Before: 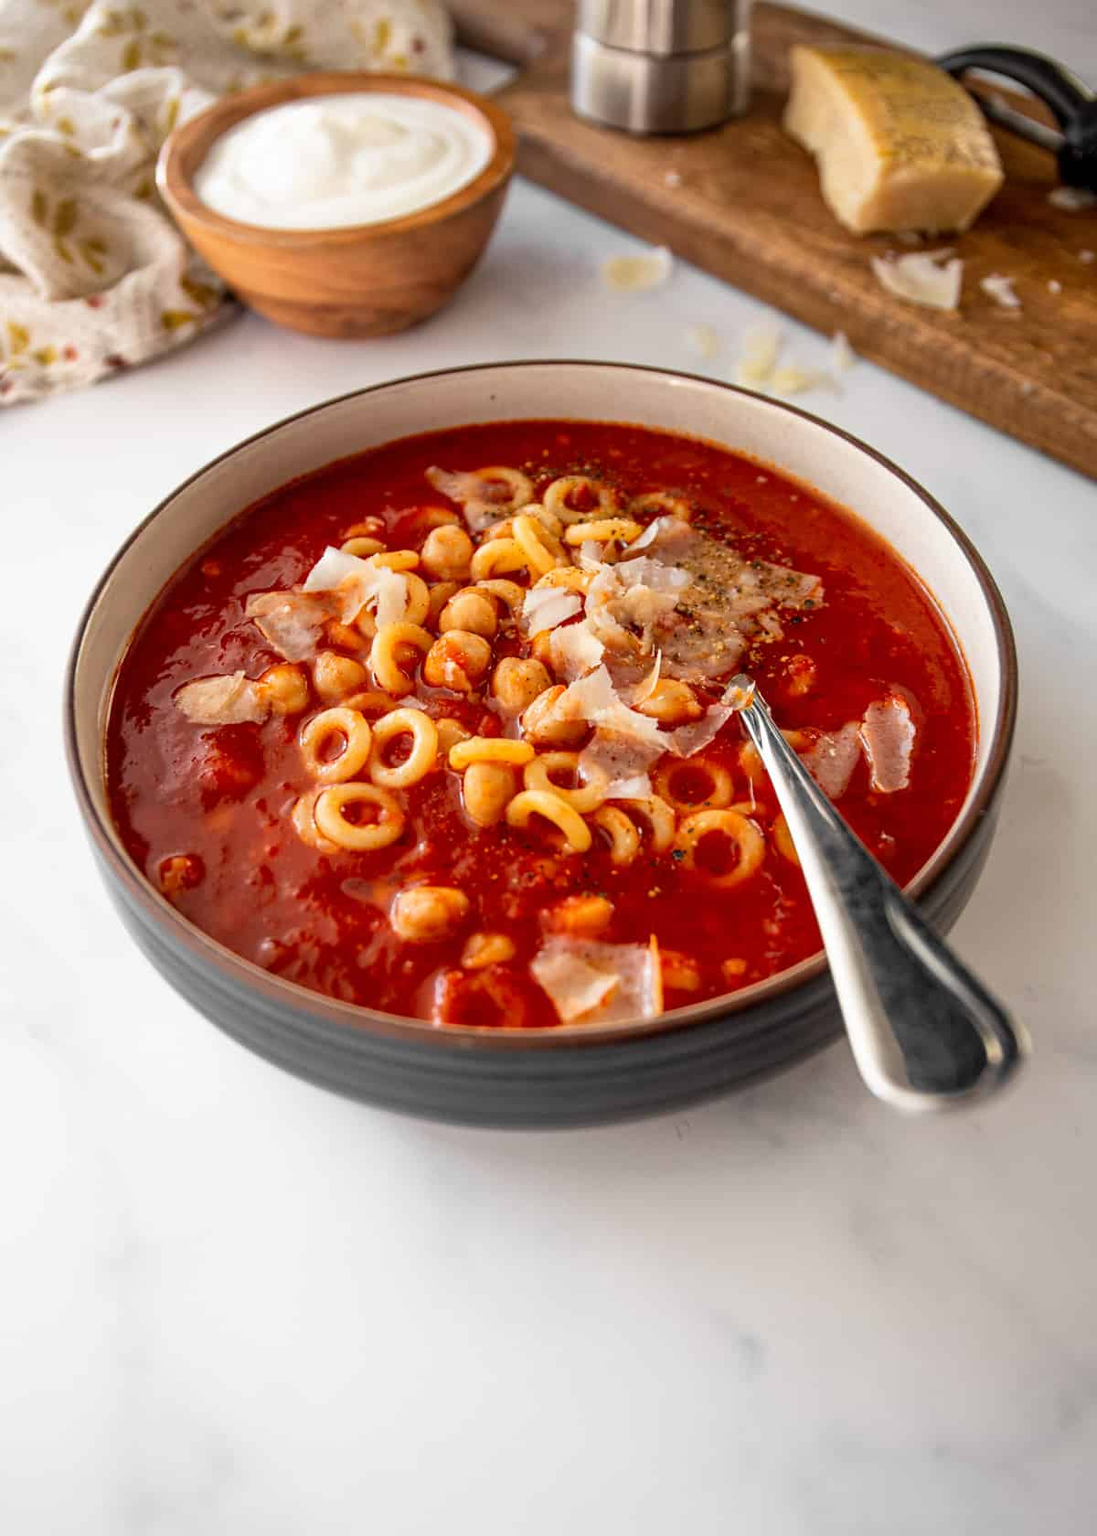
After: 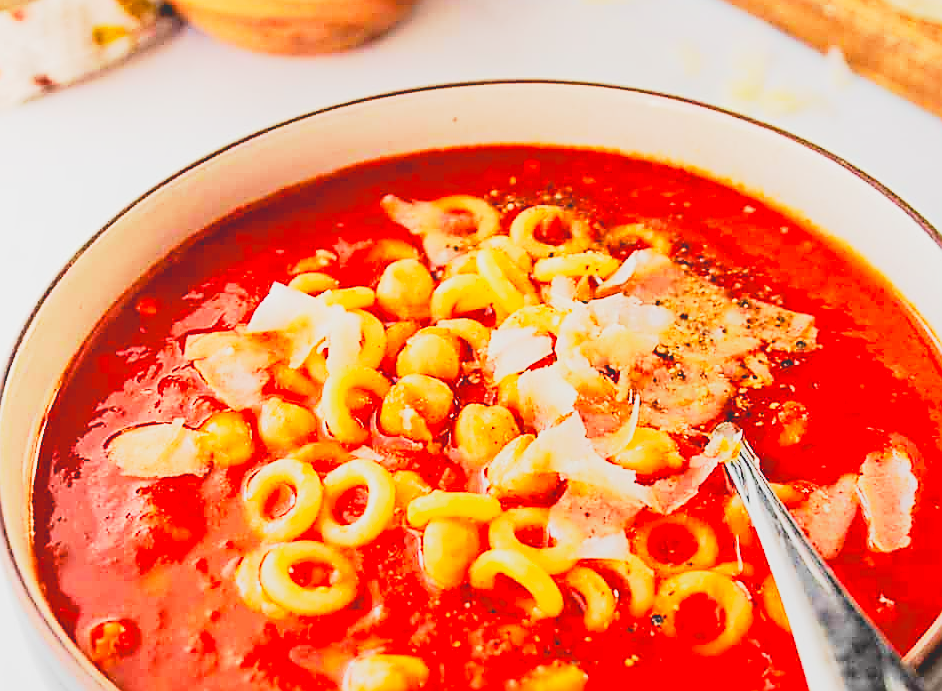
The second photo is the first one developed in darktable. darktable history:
tone equalizer: -7 EV 0.146 EV, -6 EV 0.581 EV, -5 EV 1.12 EV, -4 EV 1.3 EV, -3 EV 1.14 EV, -2 EV 0.6 EV, -1 EV 0.167 EV, edges refinement/feathering 500, mask exposure compensation -1.57 EV, preserve details no
sharpen: radius 1.399, amount 1.247, threshold 0.699
shadows and highlights: shadows 51.74, highlights -28.21, soften with gaussian
local contrast: detail 70%
color balance rgb: shadows lift › chroma 1.046%, shadows lift › hue 29.04°, global offset › luminance -0.486%, perceptual saturation grading › global saturation 3.899%, contrast -10.005%
base curve: curves: ch0 [(0, 0) (0.005, 0.002) (0.193, 0.295) (0.399, 0.664) (0.75, 0.928) (1, 1)], preserve colors none
crop: left 7.053%, top 18.753%, right 14.396%, bottom 40.112%
levels: black 0.056%
